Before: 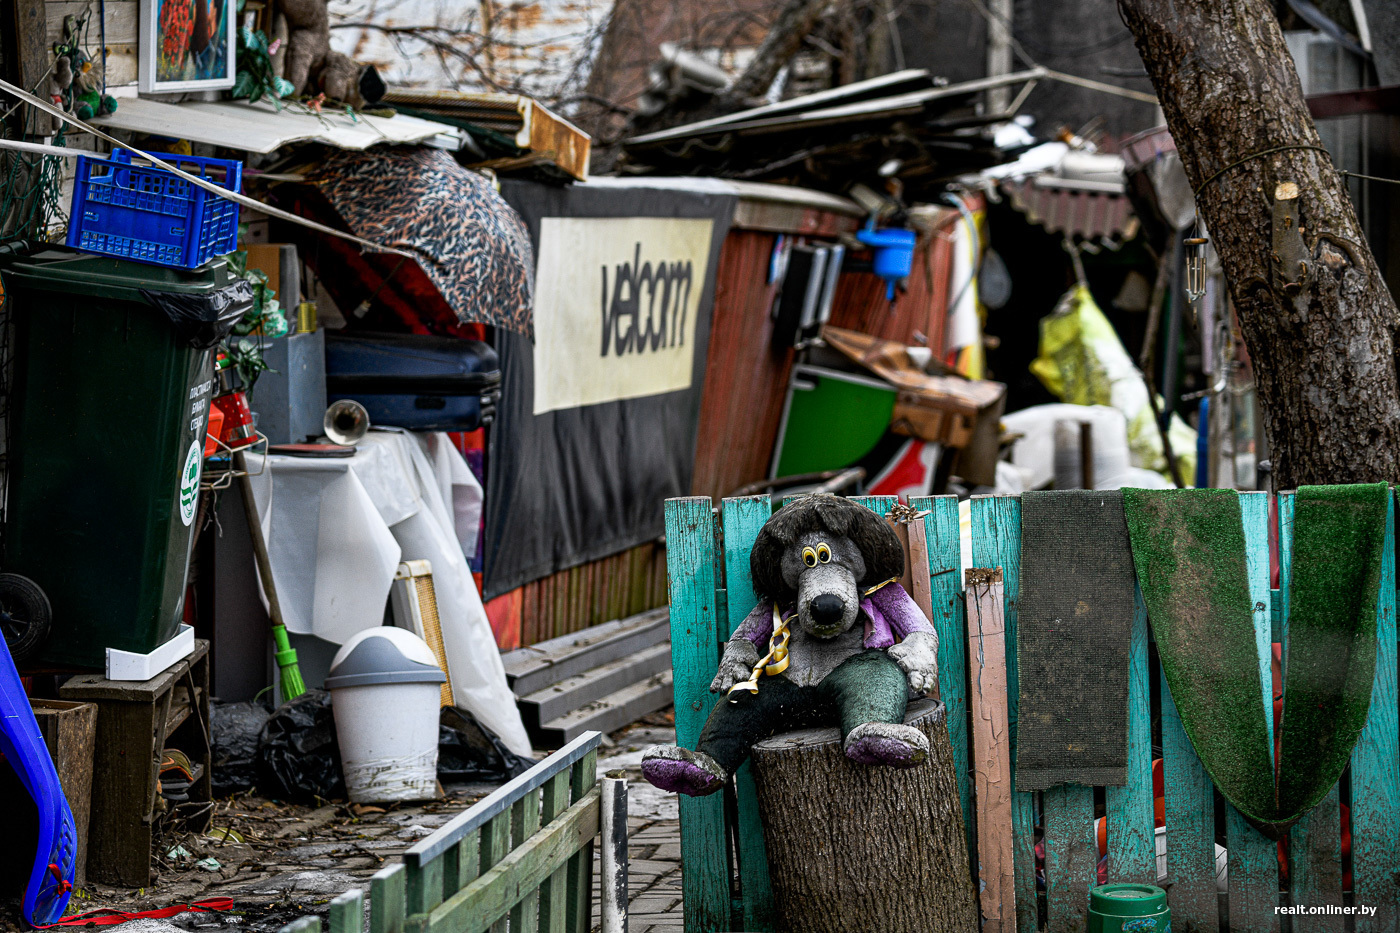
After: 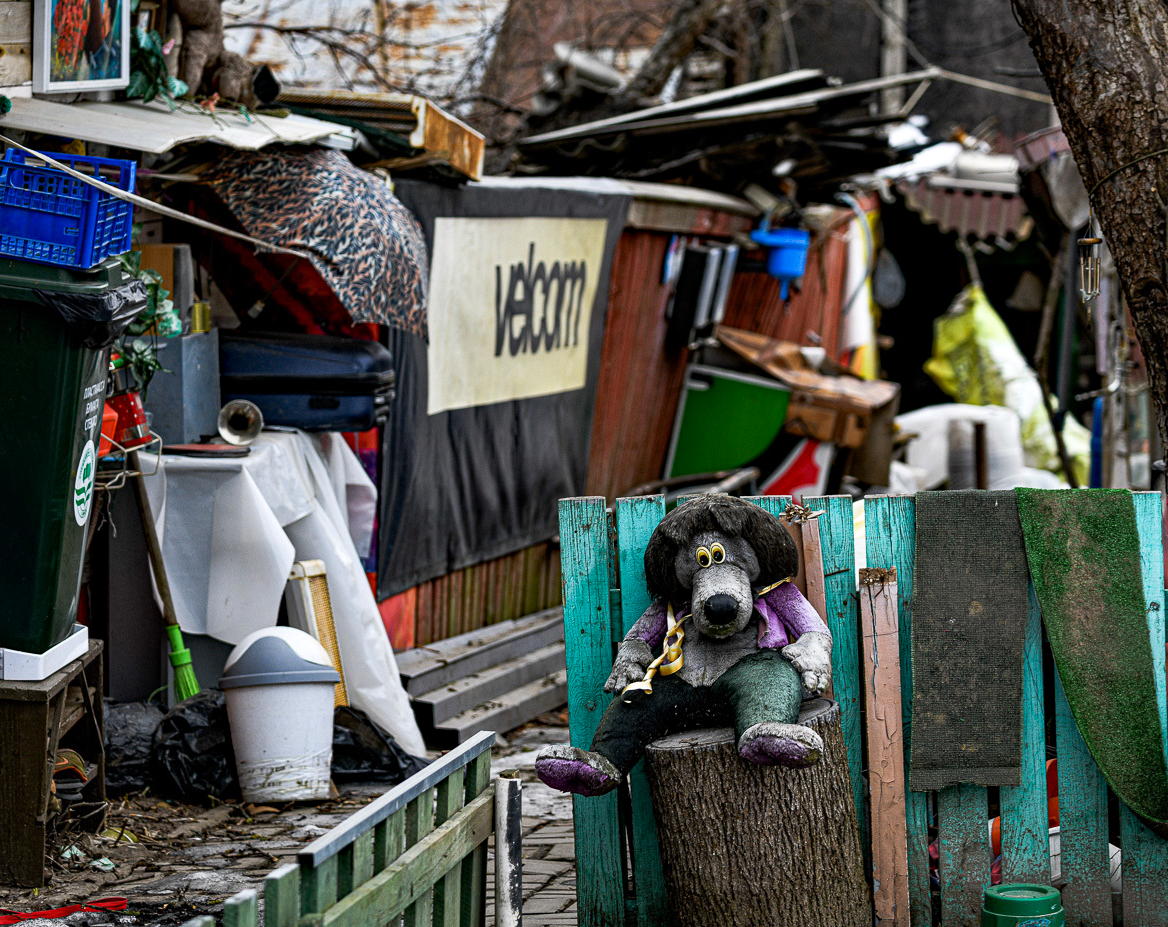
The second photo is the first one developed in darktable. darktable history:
haze removal: compatibility mode true, adaptive false
white balance: red 1, blue 1
crop: left 7.598%, right 7.873%
